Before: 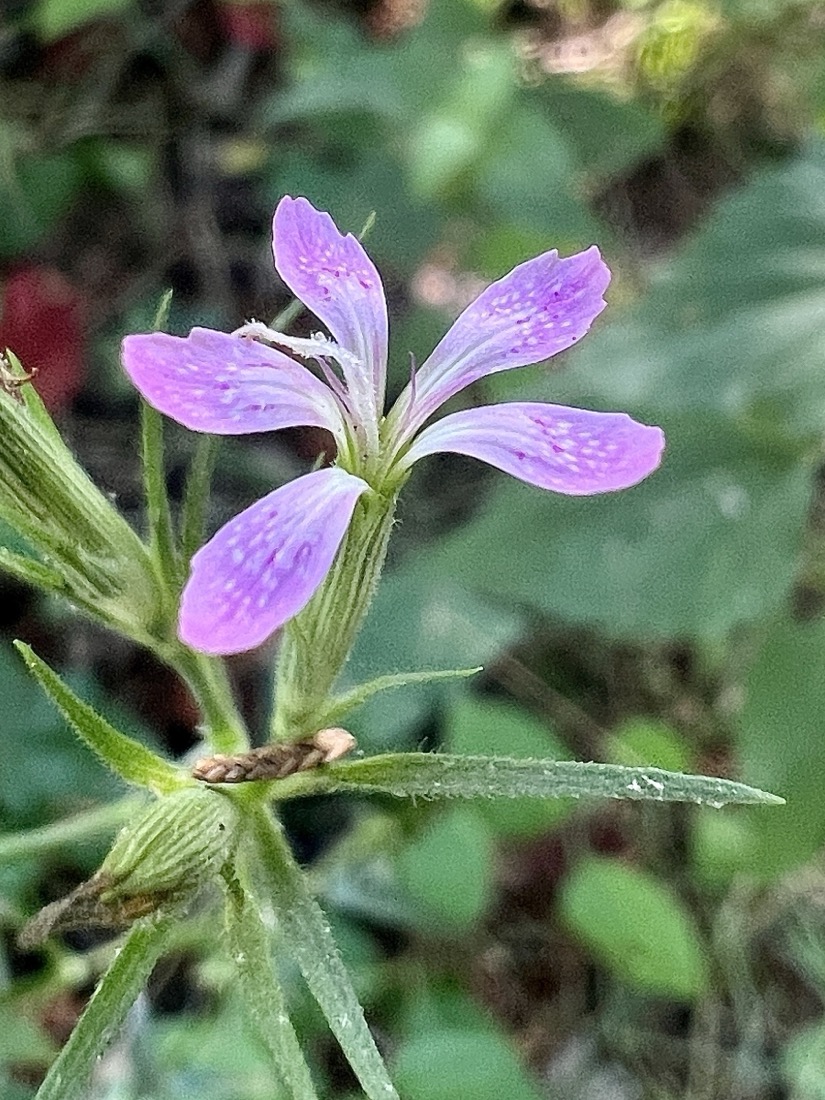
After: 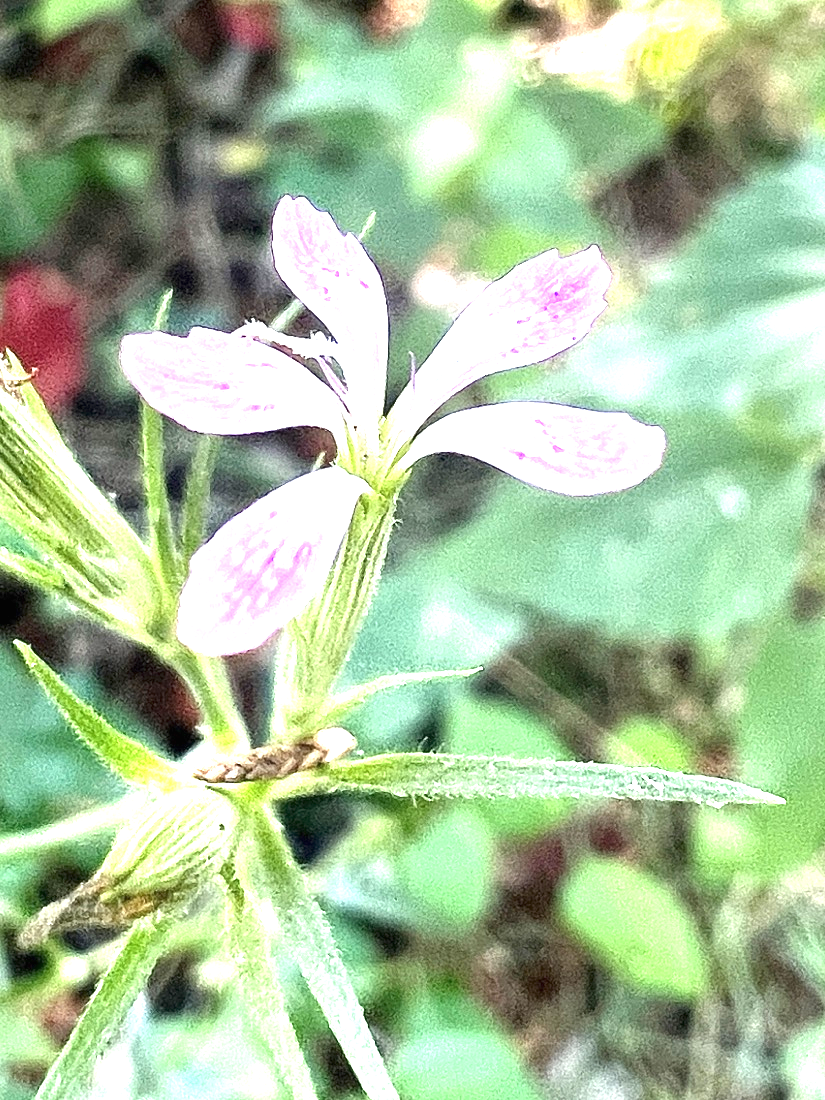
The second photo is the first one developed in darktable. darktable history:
exposure: black level correction 0, exposure 1.754 EV, compensate highlight preservation false
